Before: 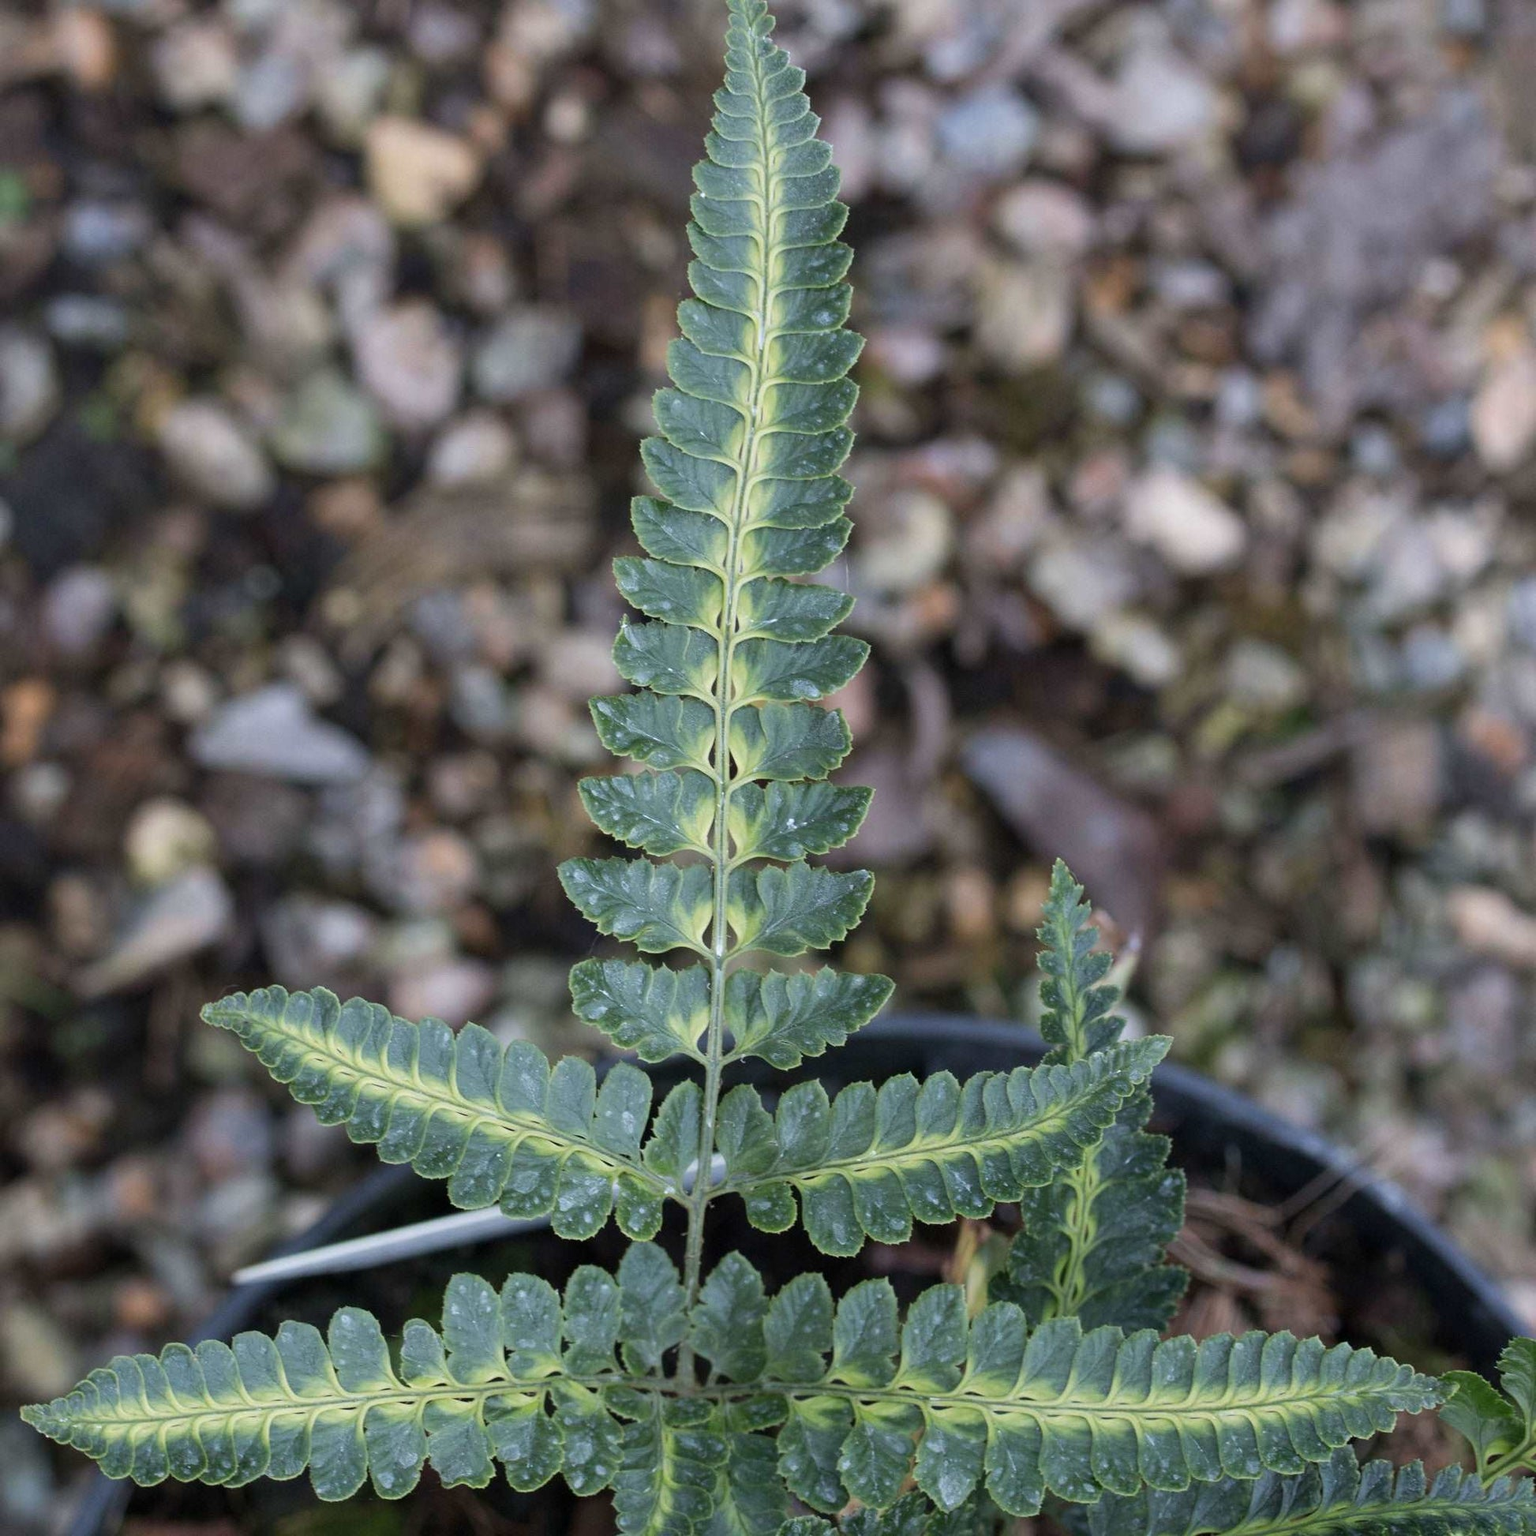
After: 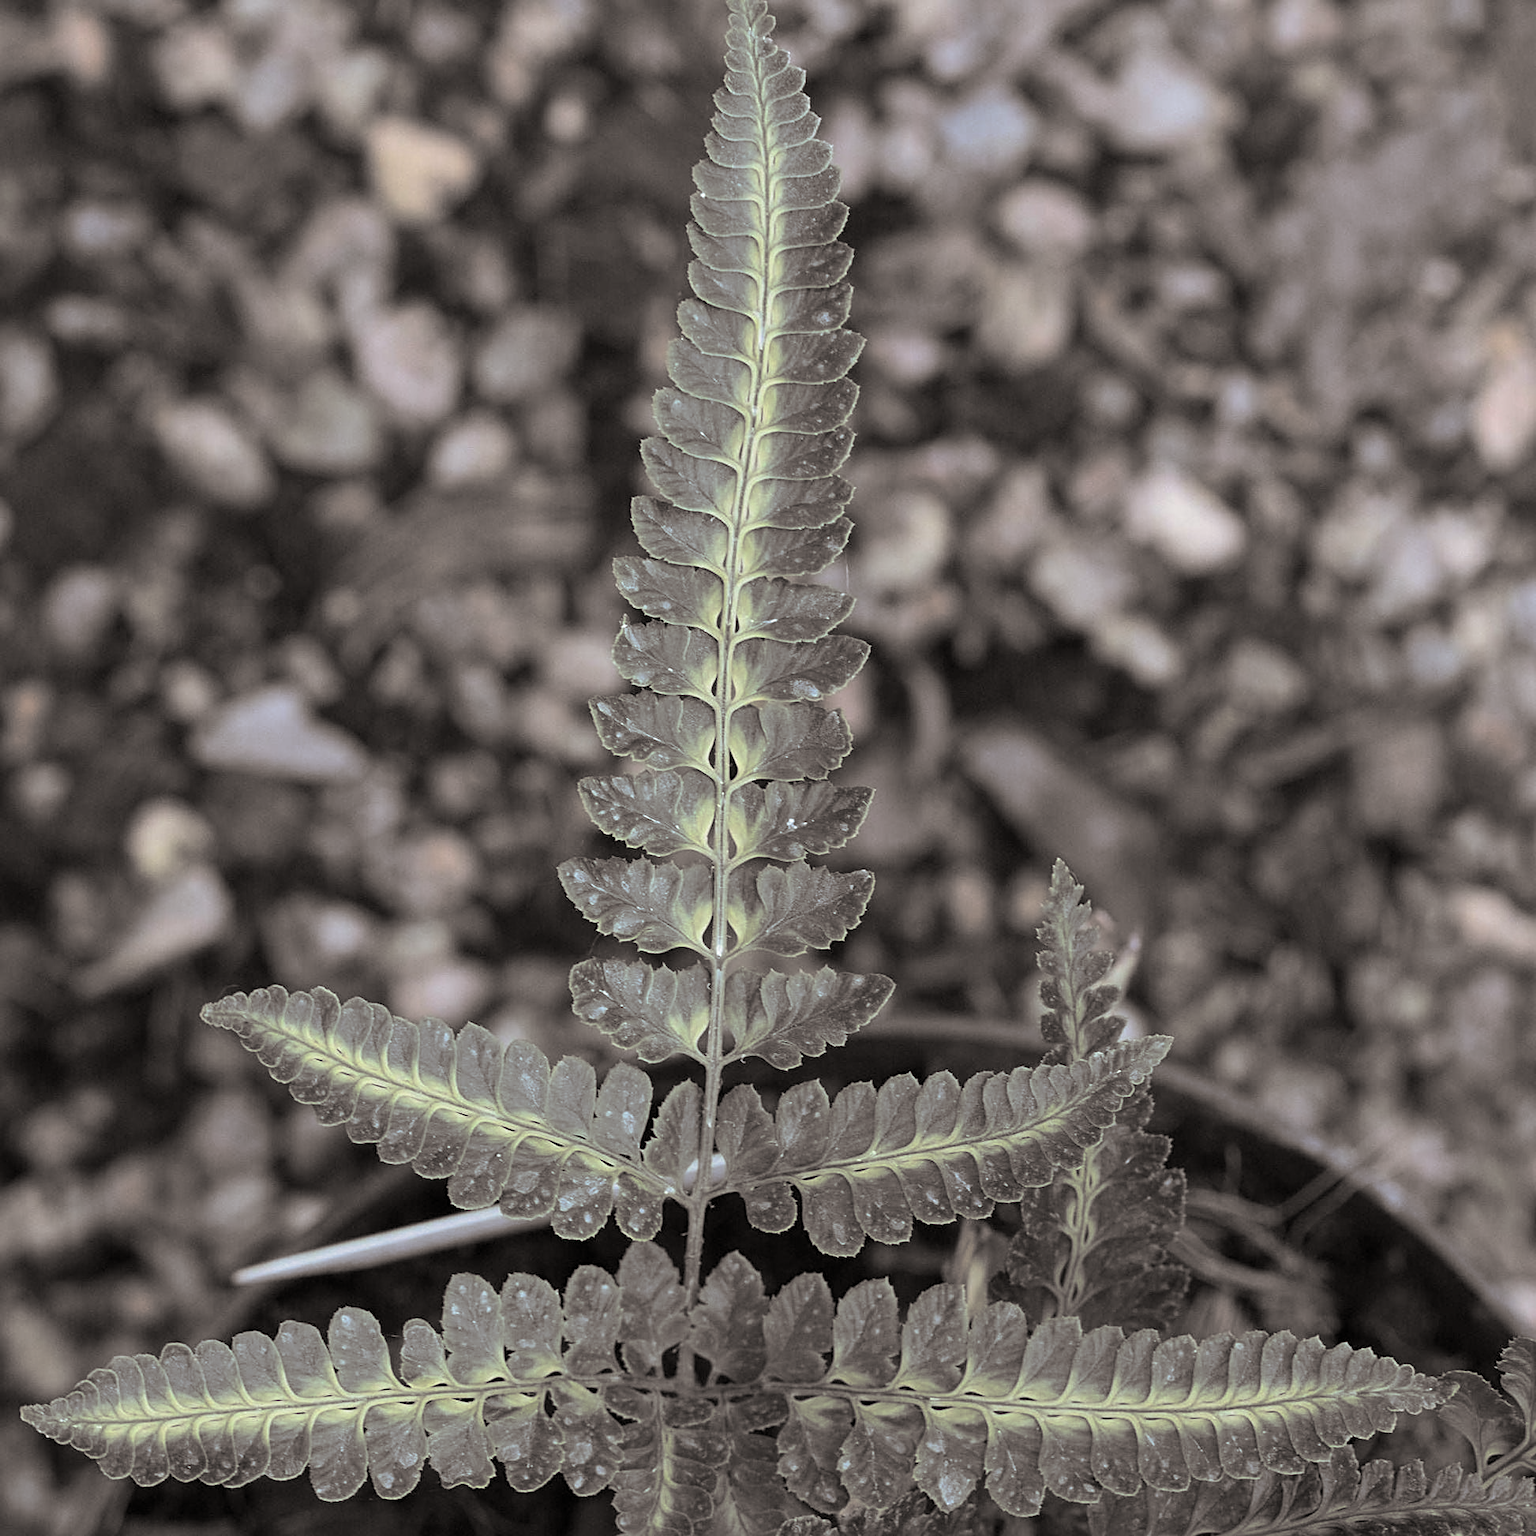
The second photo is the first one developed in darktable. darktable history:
sharpen: on, module defaults
split-toning: shadows › hue 26°, shadows › saturation 0.09, highlights › hue 40°, highlights › saturation 0.18, balance -63, compress 0%
